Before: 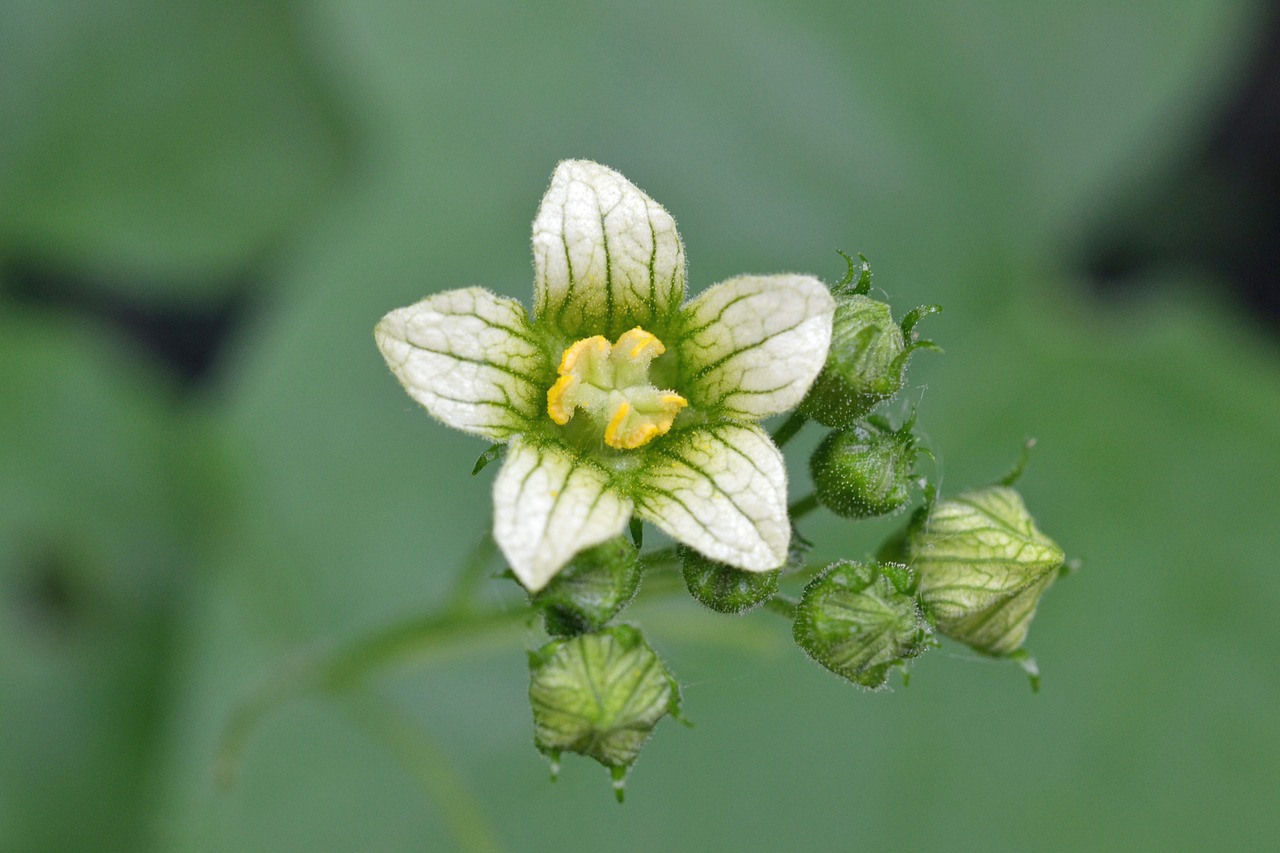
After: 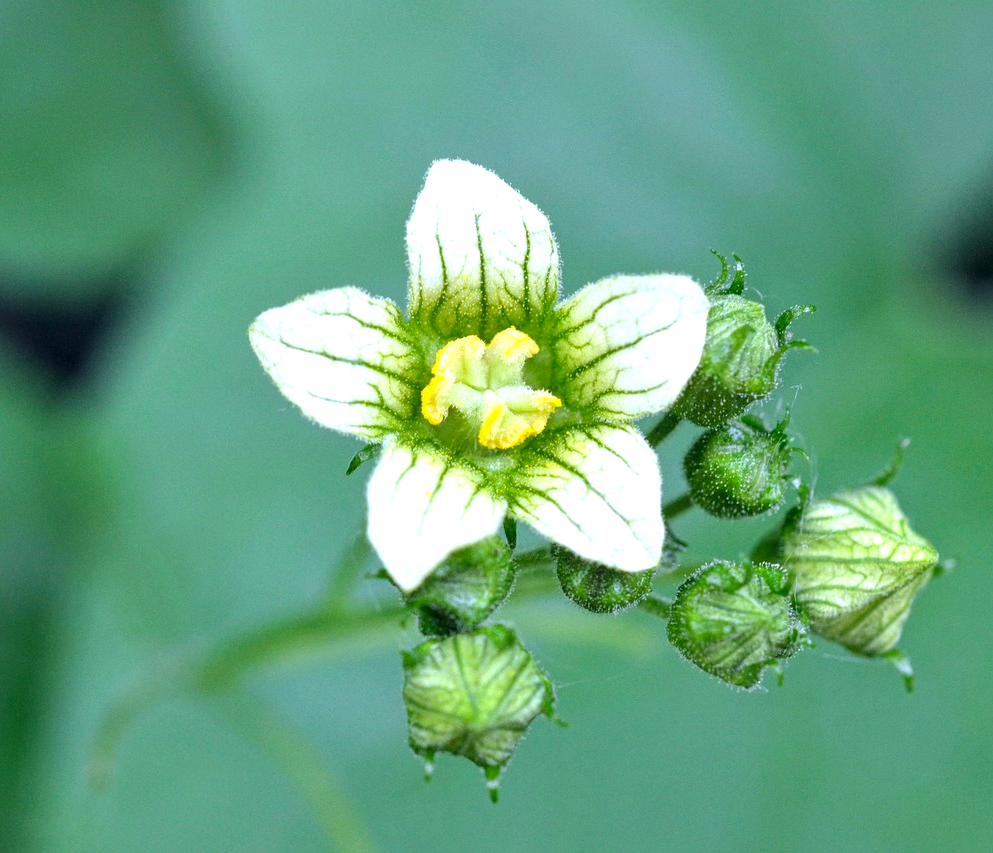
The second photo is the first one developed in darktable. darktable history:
color calibration: output colorfulness [0, 0.315, 0, 0], x 0.38, y 0.391, temperature 4079.36 K
tone equalizer: -8 EV -0.762 EV, -7 EV -0.716 EV, -6 EV -0.614 EV, -5 EV -0.403 EV, -3 EV 0.373 EV, -2 EV 0.6 EV, -1 EV 0.684 EV, +0 EV 0.768 EV, mask exposure compensation -0.509 EV
local contrast: on, module defaults
crop: left 9.864%, right 12.507%
